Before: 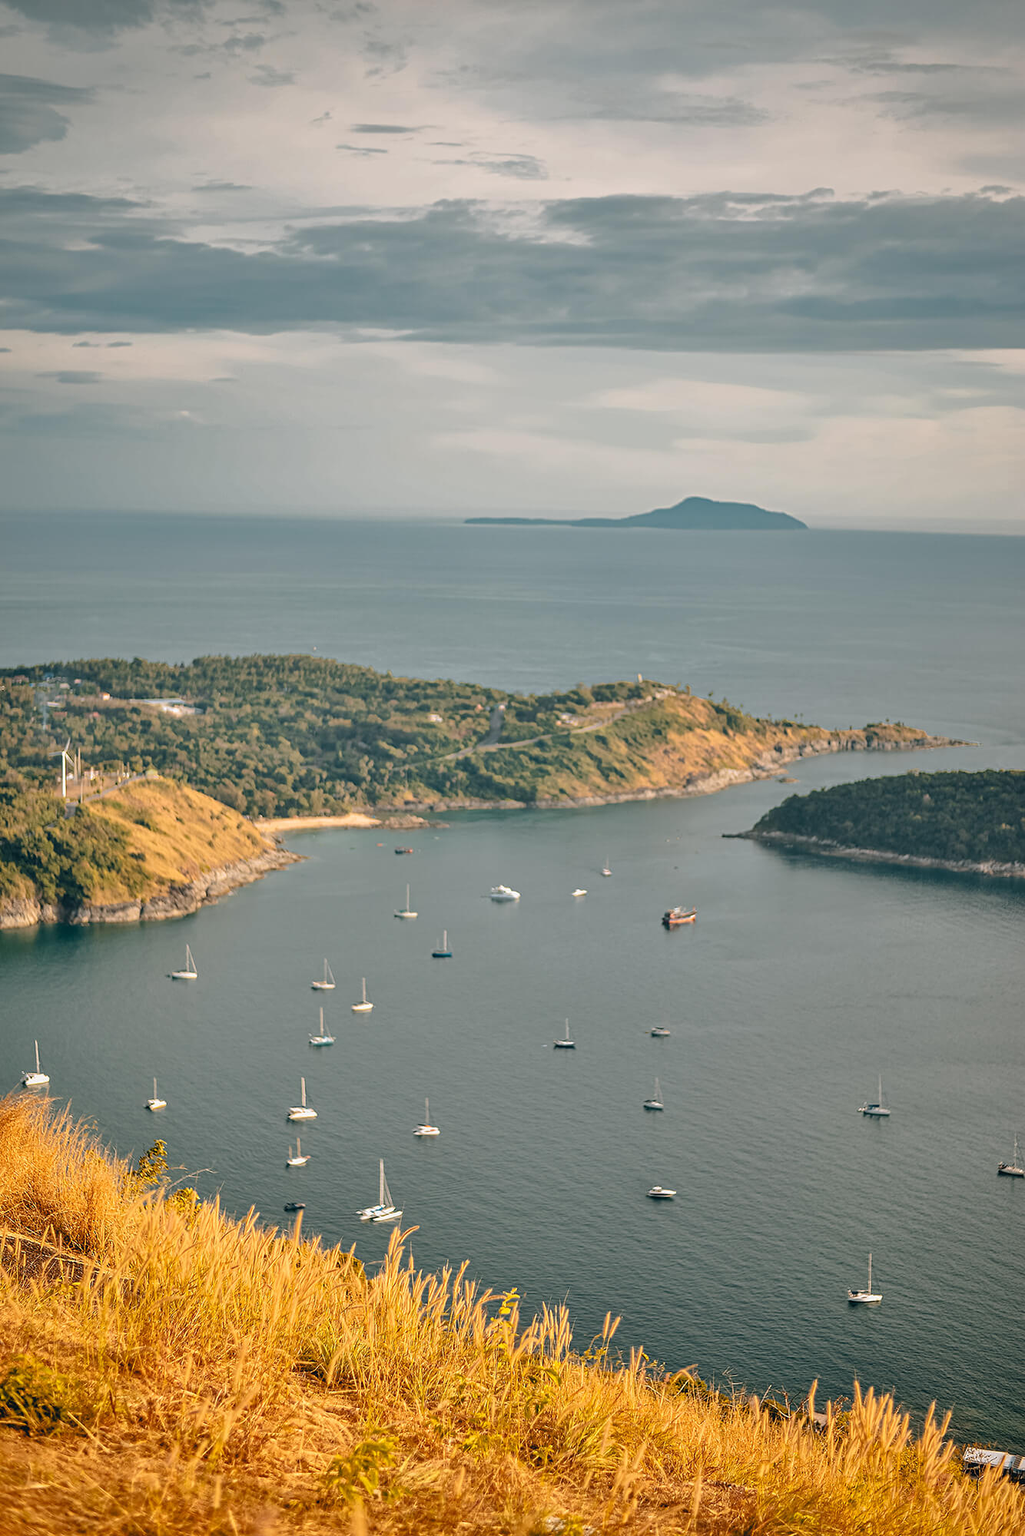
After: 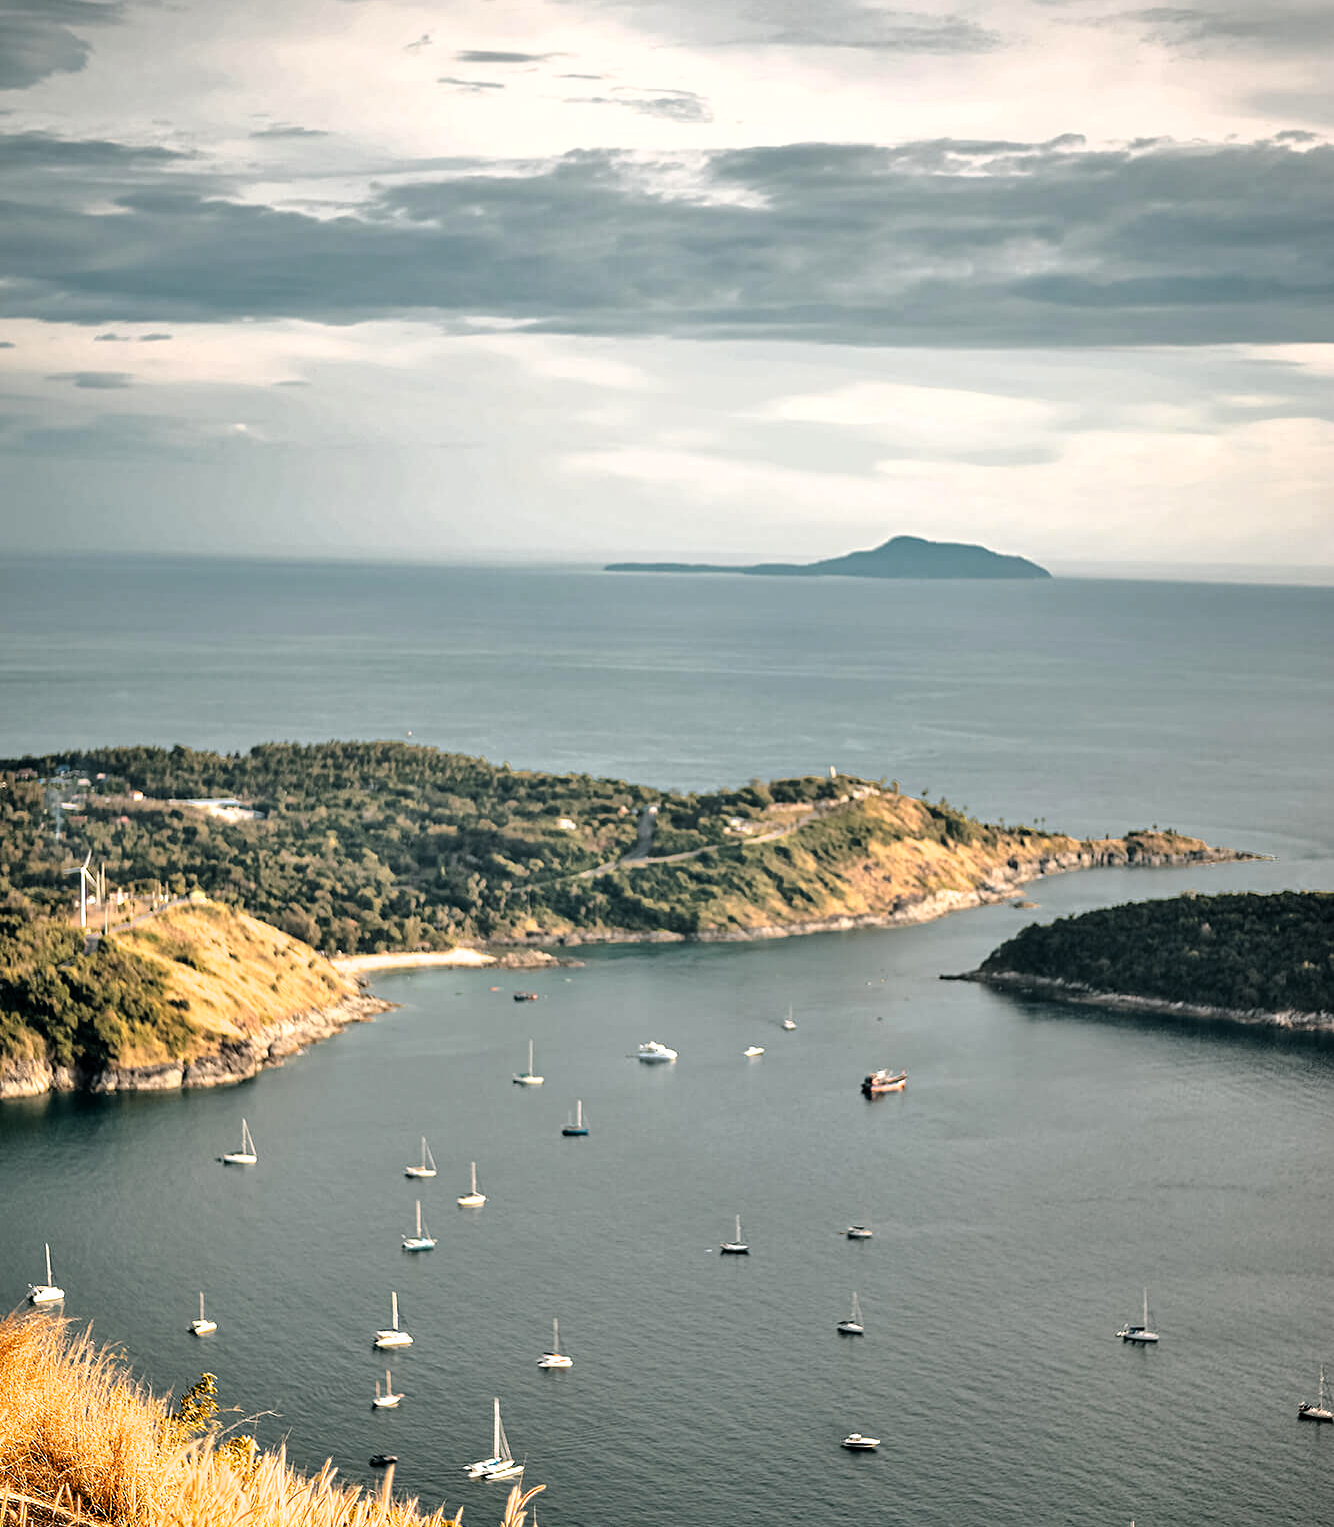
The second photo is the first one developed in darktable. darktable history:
filmic rgb: black relative exposure -8.2 EV, white relative exposure 2.22 EV, hardness 7.19, latitude 85.18%, contrast 1.705, highlights saturation mix -3.88%, shadows ↔ highlights balance -1.88%, add noise in highlights 0, color science v3 (2019), use custom middle-gray values true, contrast in highlights soft
color correction: highlights b* 0.062
crop: top 5.581%, bottom 18.032%
